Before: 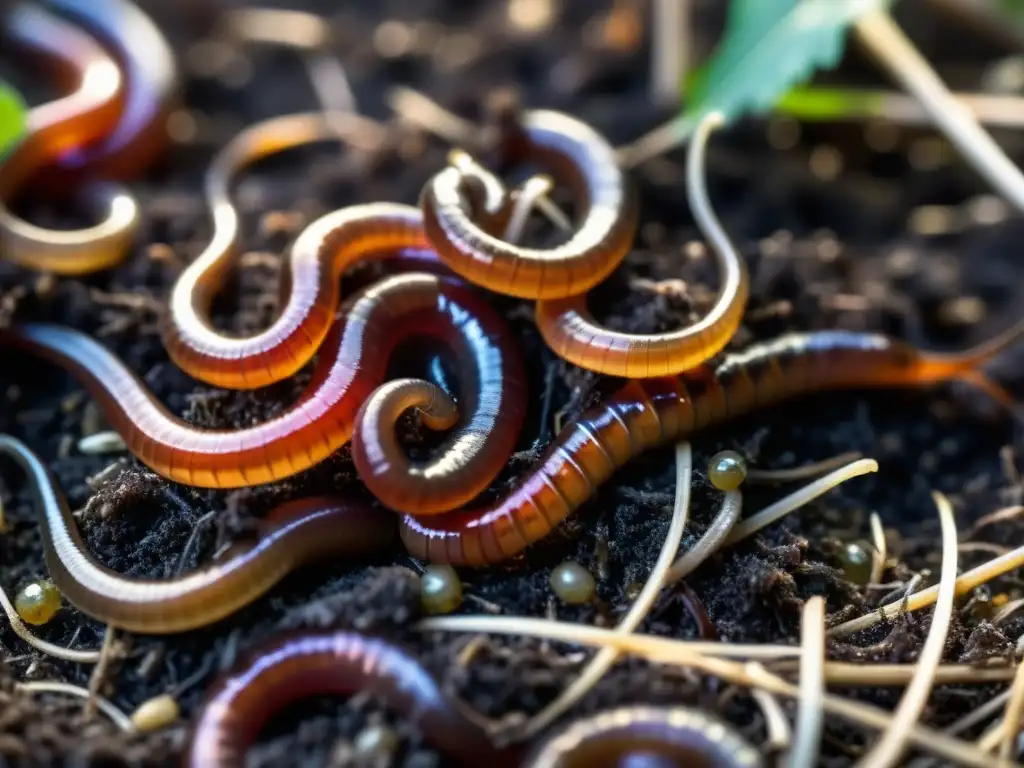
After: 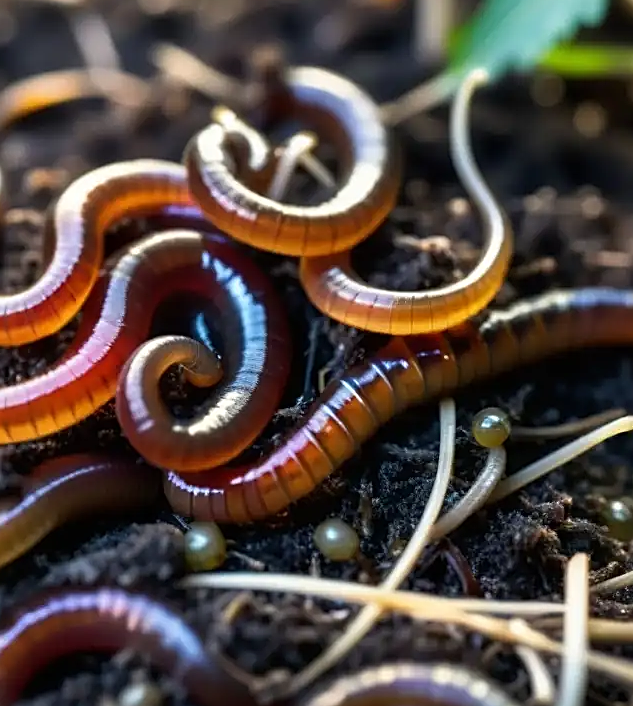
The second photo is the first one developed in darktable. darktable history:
sharpen: on, module defaults
crop and rotate: left 23.119%, top 5.644%, right 15.062%, bottom 2.328%
